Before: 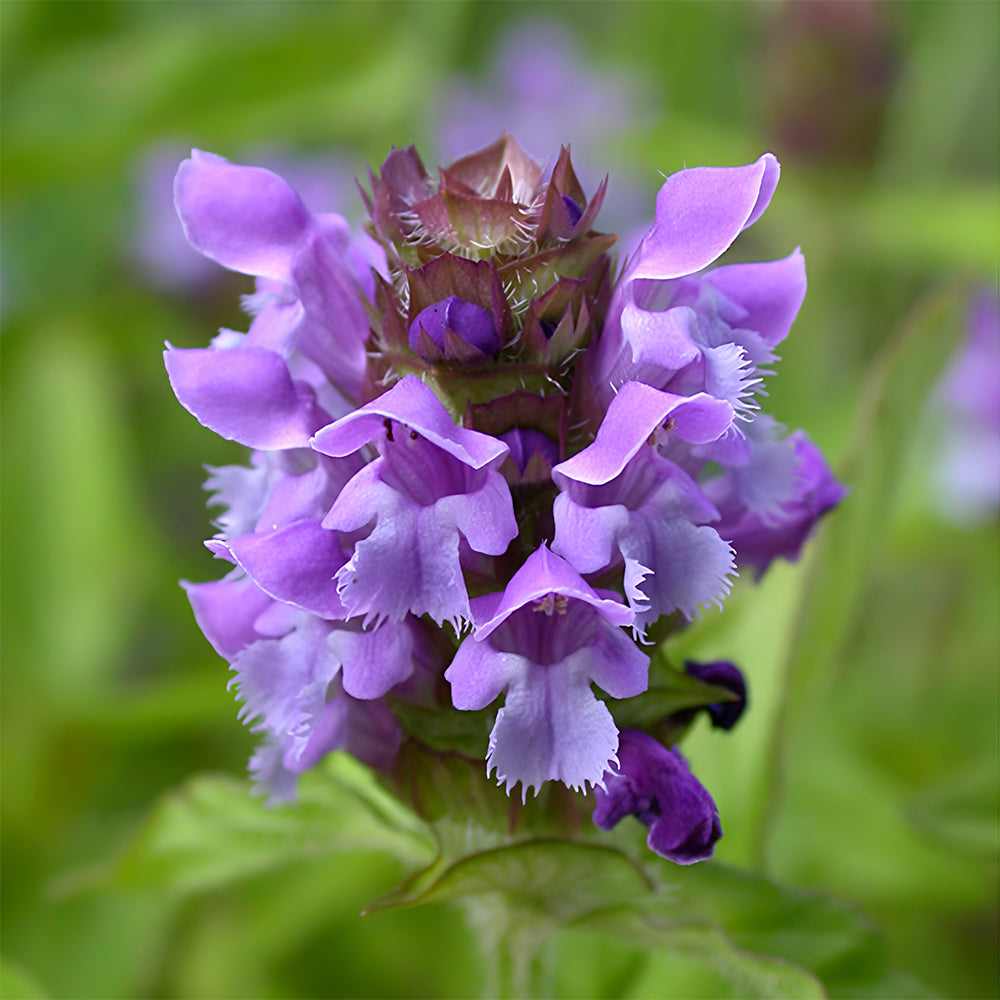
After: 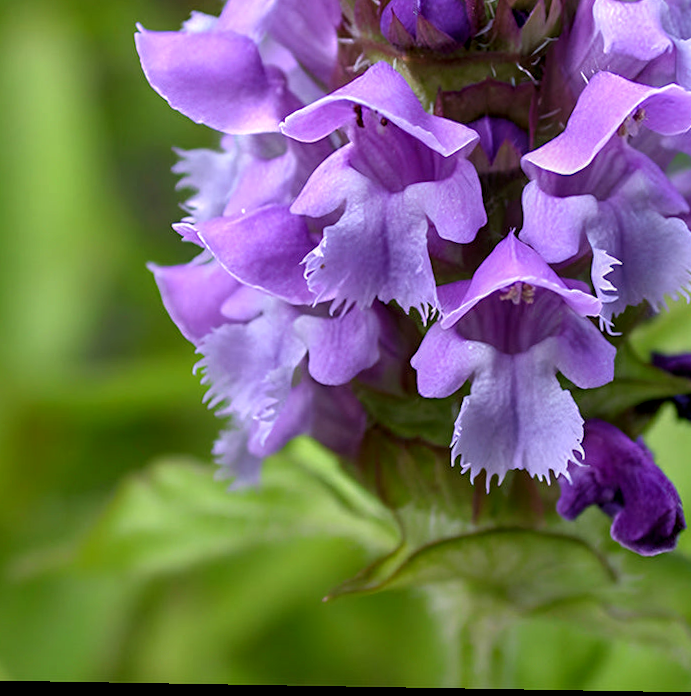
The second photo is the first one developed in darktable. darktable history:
crop and rotate: angle -0.967°, left 3.913%, top 31.545%, right 28.115%
local contrast: detail 130%
